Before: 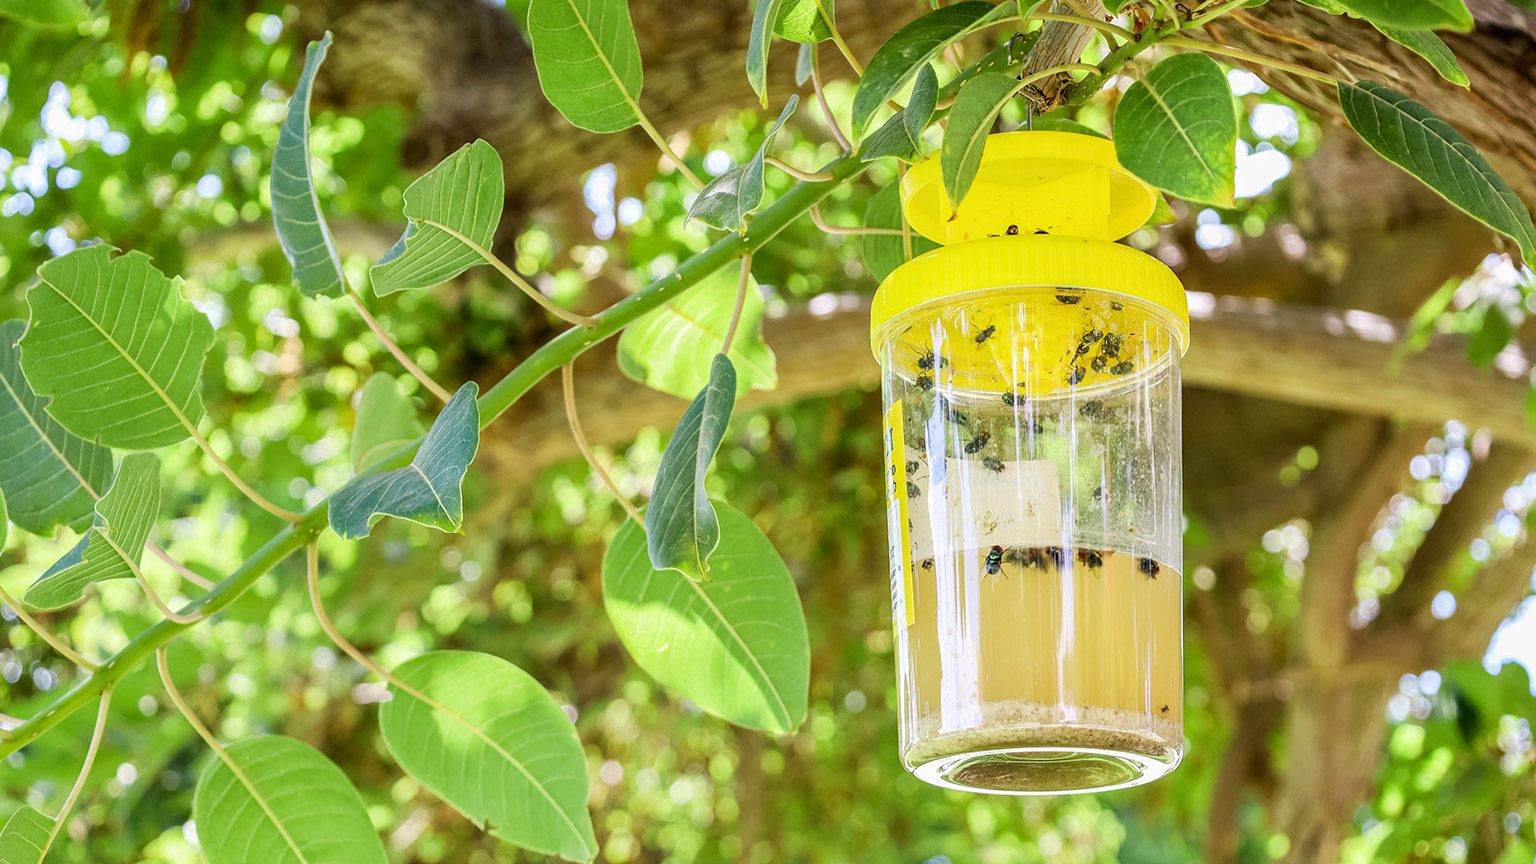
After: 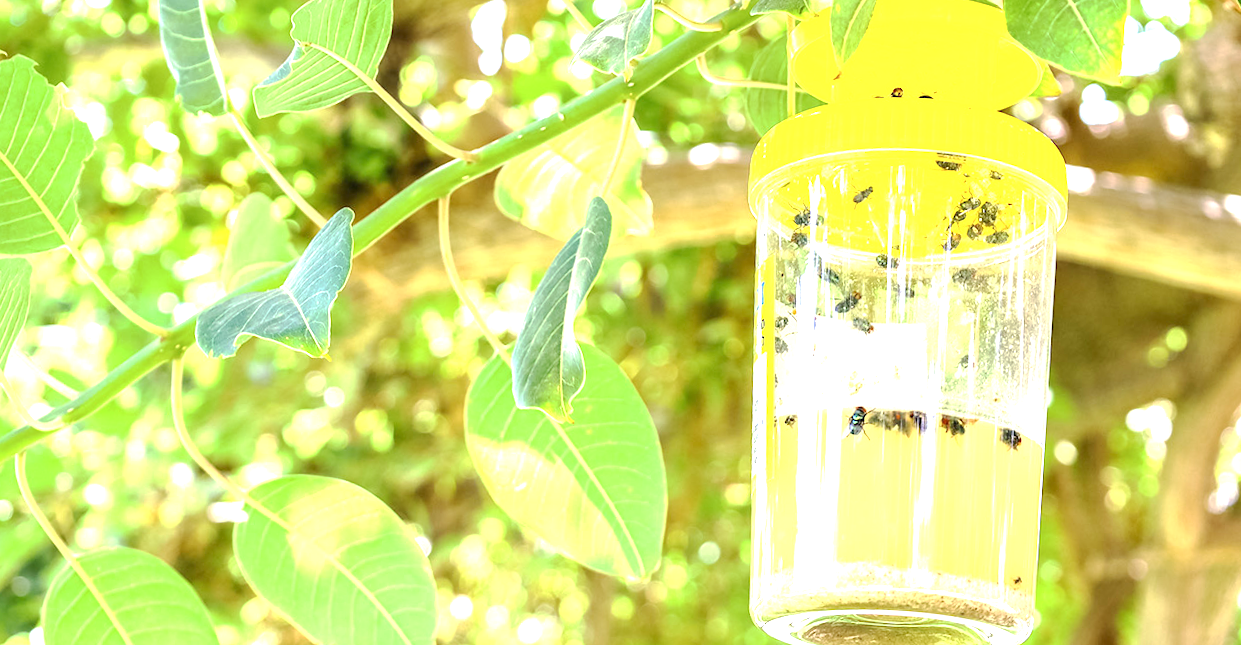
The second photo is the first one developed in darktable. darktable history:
exposure: black level correction 0, exposure 1.285 EV, compensate highlight preservation false
crop and rotate: angle -3.78°, left 9.768%, top 21.177%, right 12.104%, bottom 11.831%
base curve: curves: ch0 [(0, 0) (0.262, 0.32) (0.722, 0.705) (1, 1)], preserve colors none
